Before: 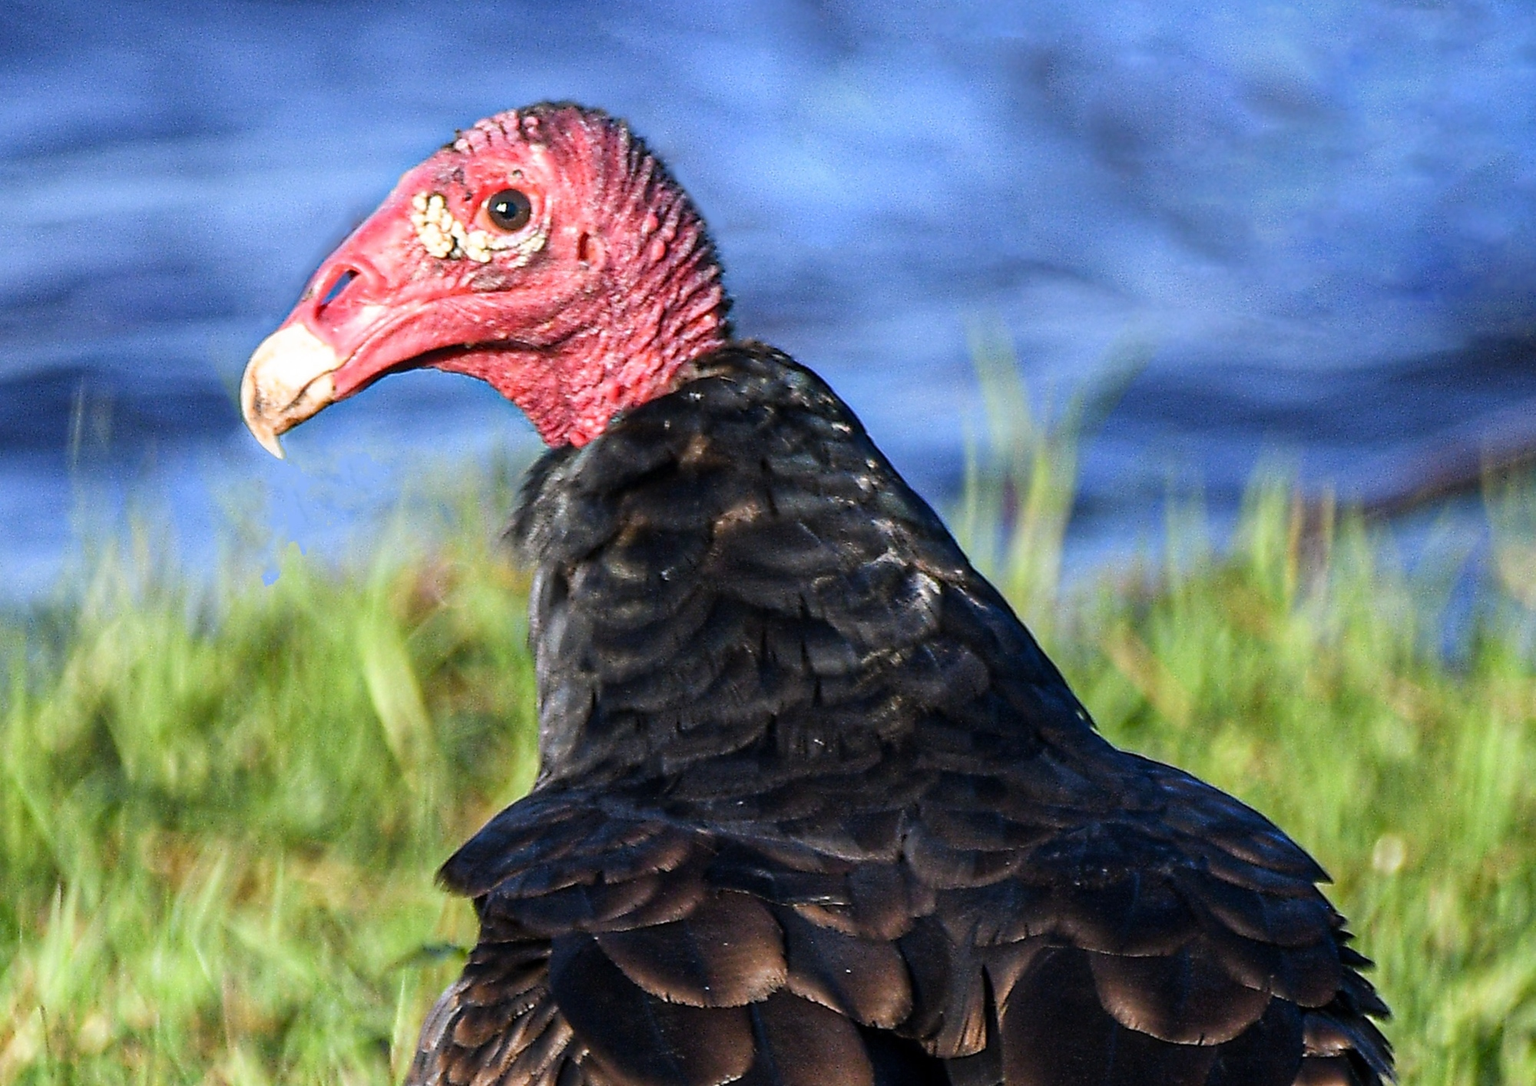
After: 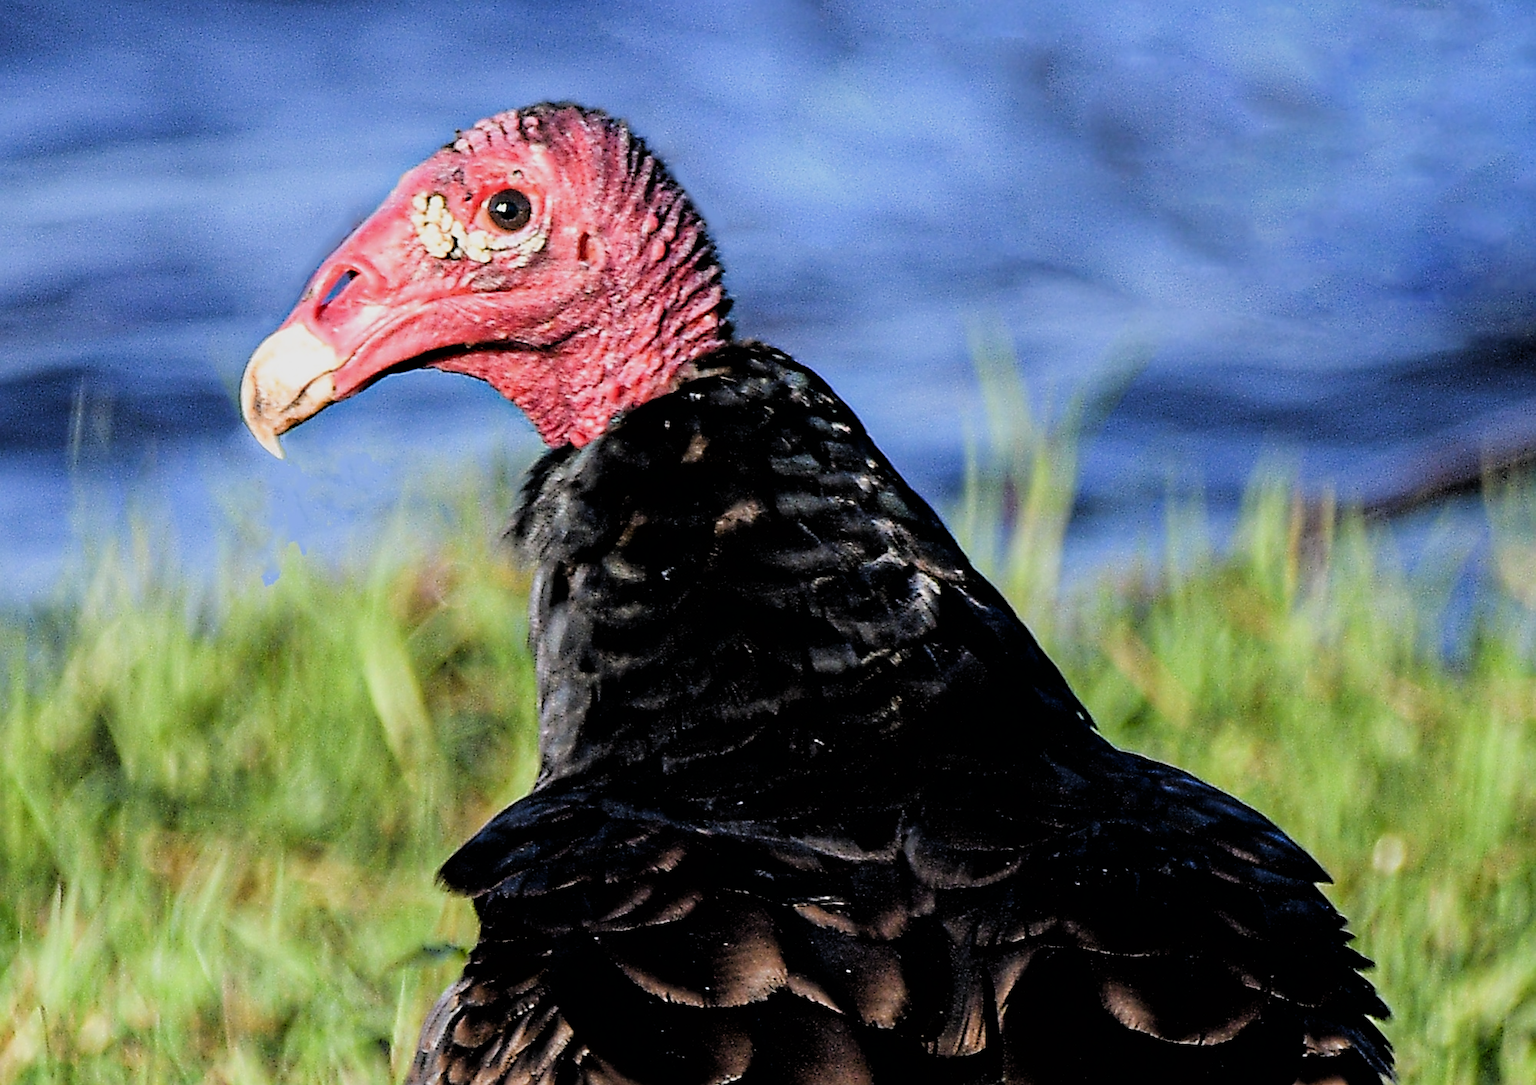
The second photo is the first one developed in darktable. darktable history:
sharpen: on, module defaults
filmic rgb: black relative exposure -3.31 EV, white relative exposure 3.45 EV, hardness 2.36, contrast 1.103
